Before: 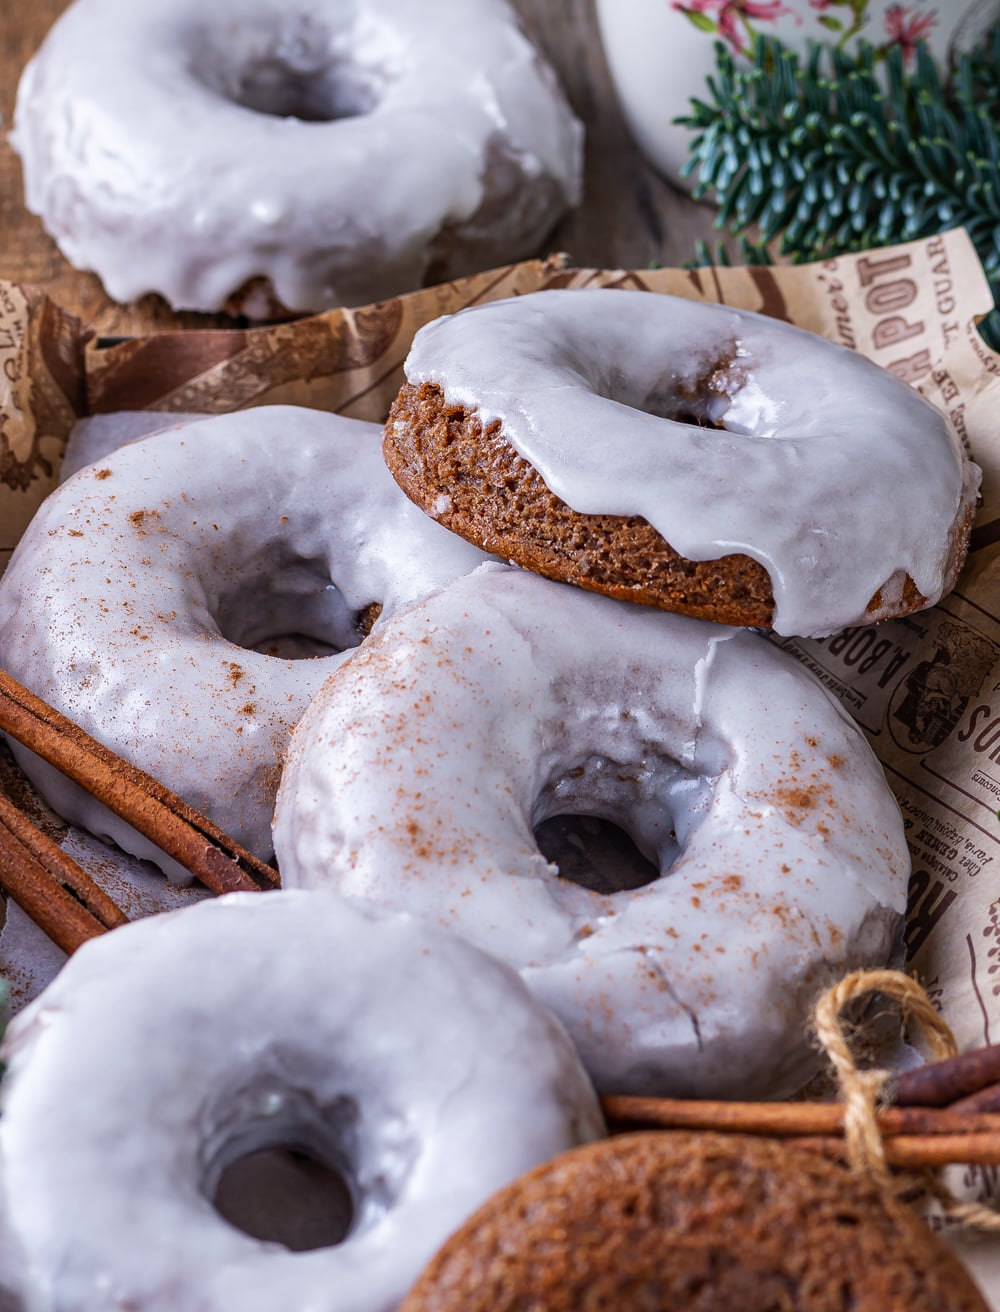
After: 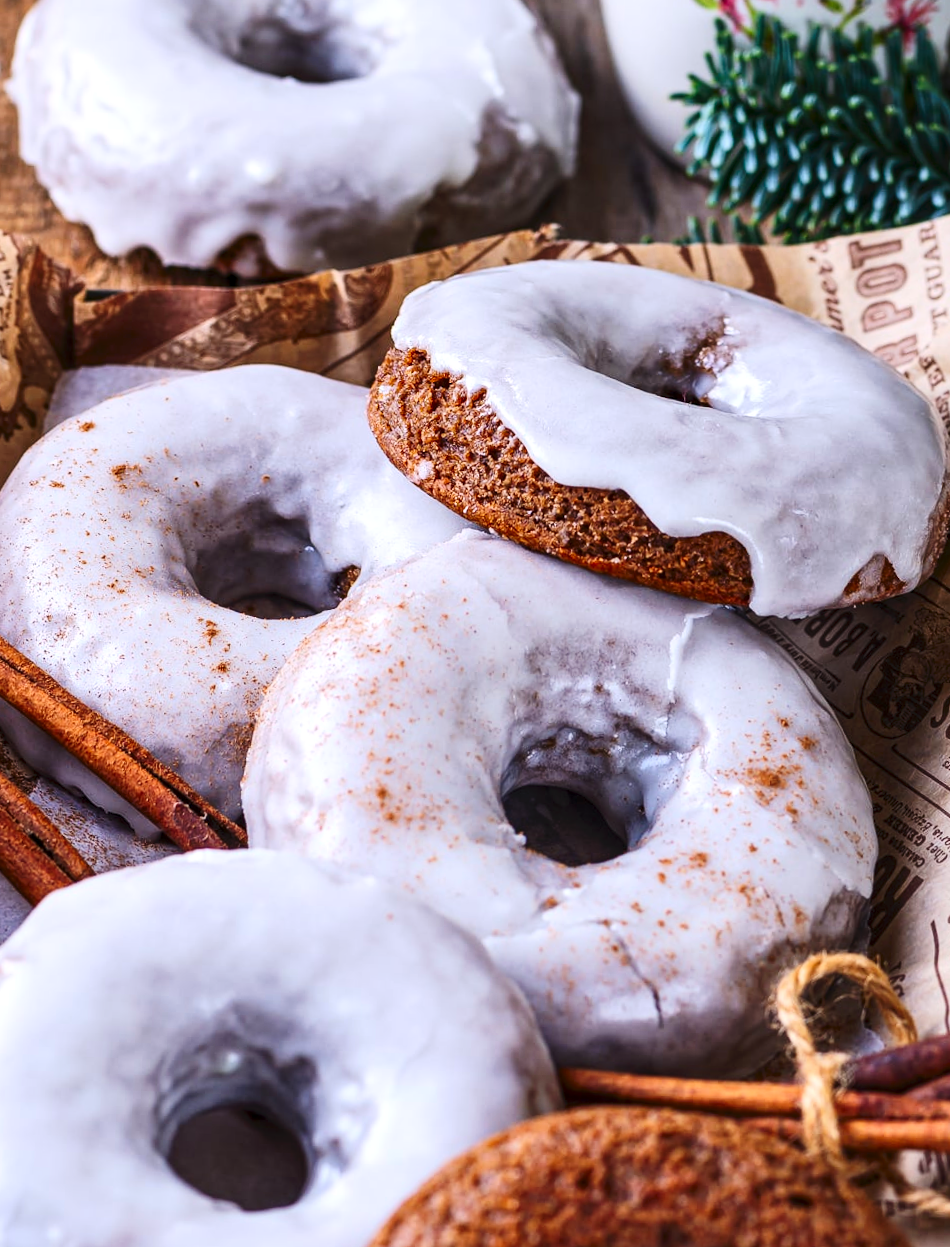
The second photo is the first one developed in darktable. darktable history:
crop and rotate: angle -2.29°
local contrast: highlights 104%, shadows 98%, detail 120%, midtone range 0.2
tone curve: curves: ch0 [(0, 0) (0.003, 0.005) (0.011, 0.021) (0.025, 0.042) (0.044, 0.065) (0.069, 0.074) (0.1, 0.092) (0.136, 0.123) (0.177, 0.159) (0.224, 0.2) (0.277, 0.252) (0.335, 0.32) (0.399, 0.392) (0.468, 0.468) (0.543, 0.549) (0.623, 0.638) (0.709, 0.721) (0.801, 0.812) (0.898, 0.896) (1, 1)], preserve colors none
contrast brightness saturation: contrast 0.235, brightness 0.107, saturation 0.289
